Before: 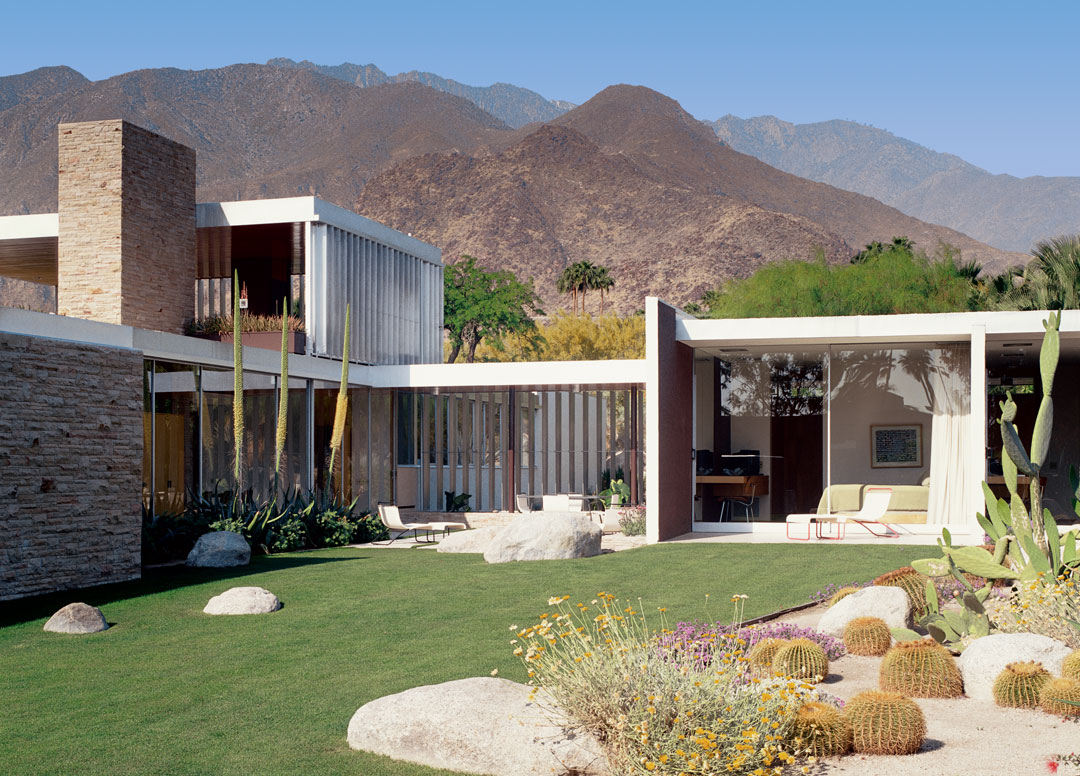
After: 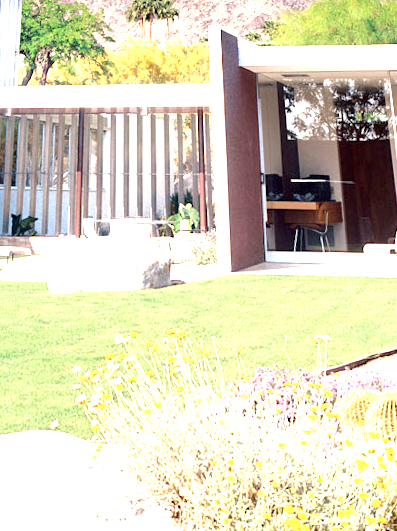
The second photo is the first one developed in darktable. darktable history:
contrast brightness saturation: saturation -0.04
exposure: exposure 2 EV, compensate exposure bias true, compensate highlight preservation false
crop: left 35.432%, top 26.233%, right 20.145%, bottom 3.432%
rotate and perspective: rotation 0.72°, lens shift (vertical) -0.352, lens shift (horizontal) -0.051, crop left 0.152, crop right 0.859, crop top 0.019, crop bottom 0.964
